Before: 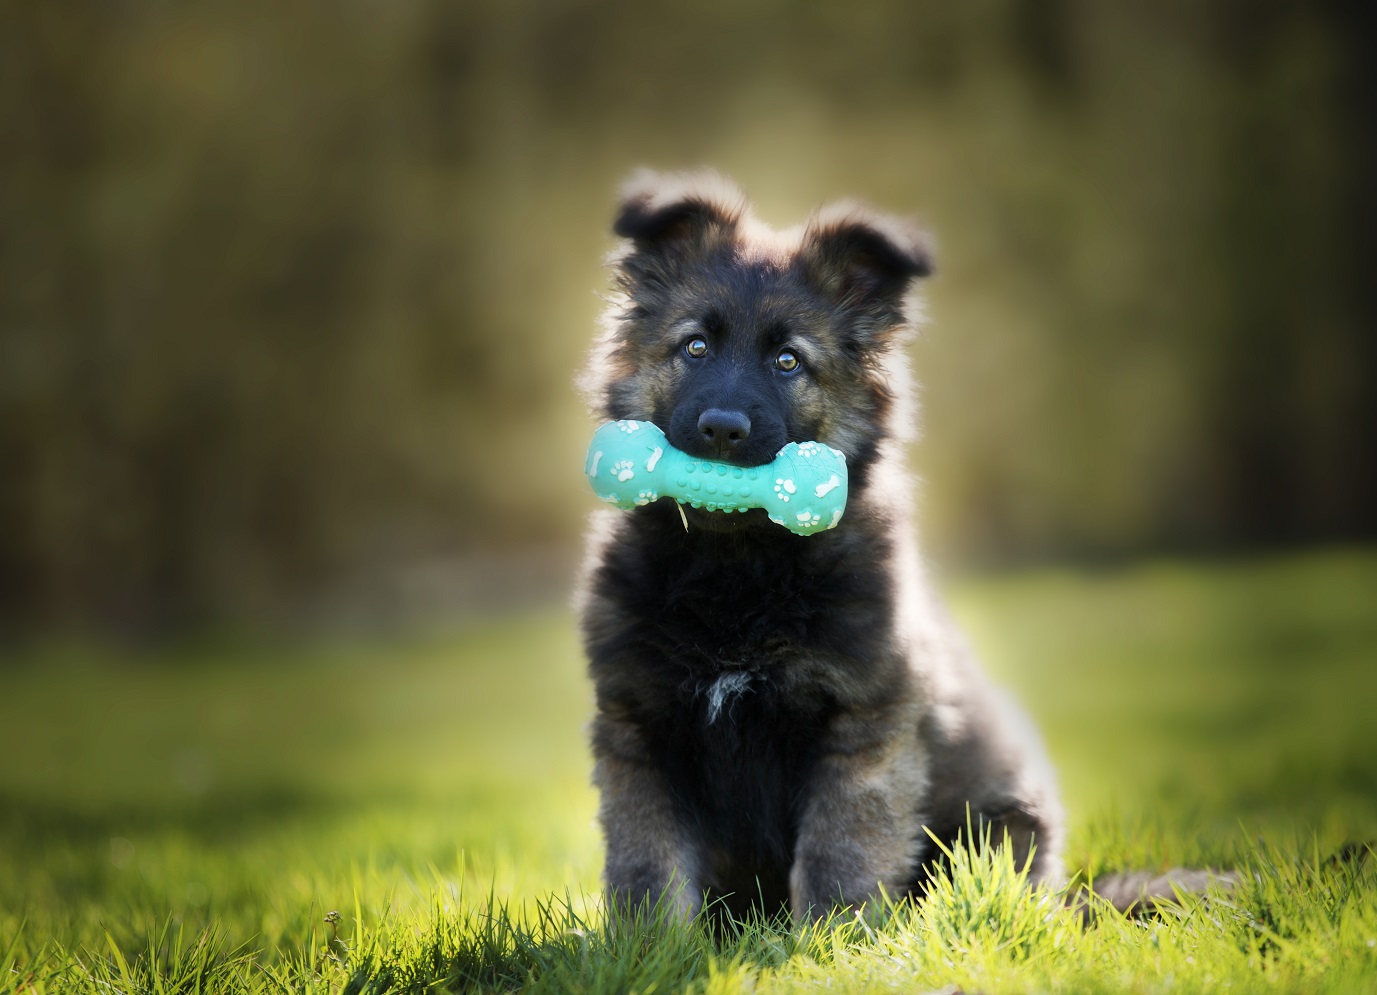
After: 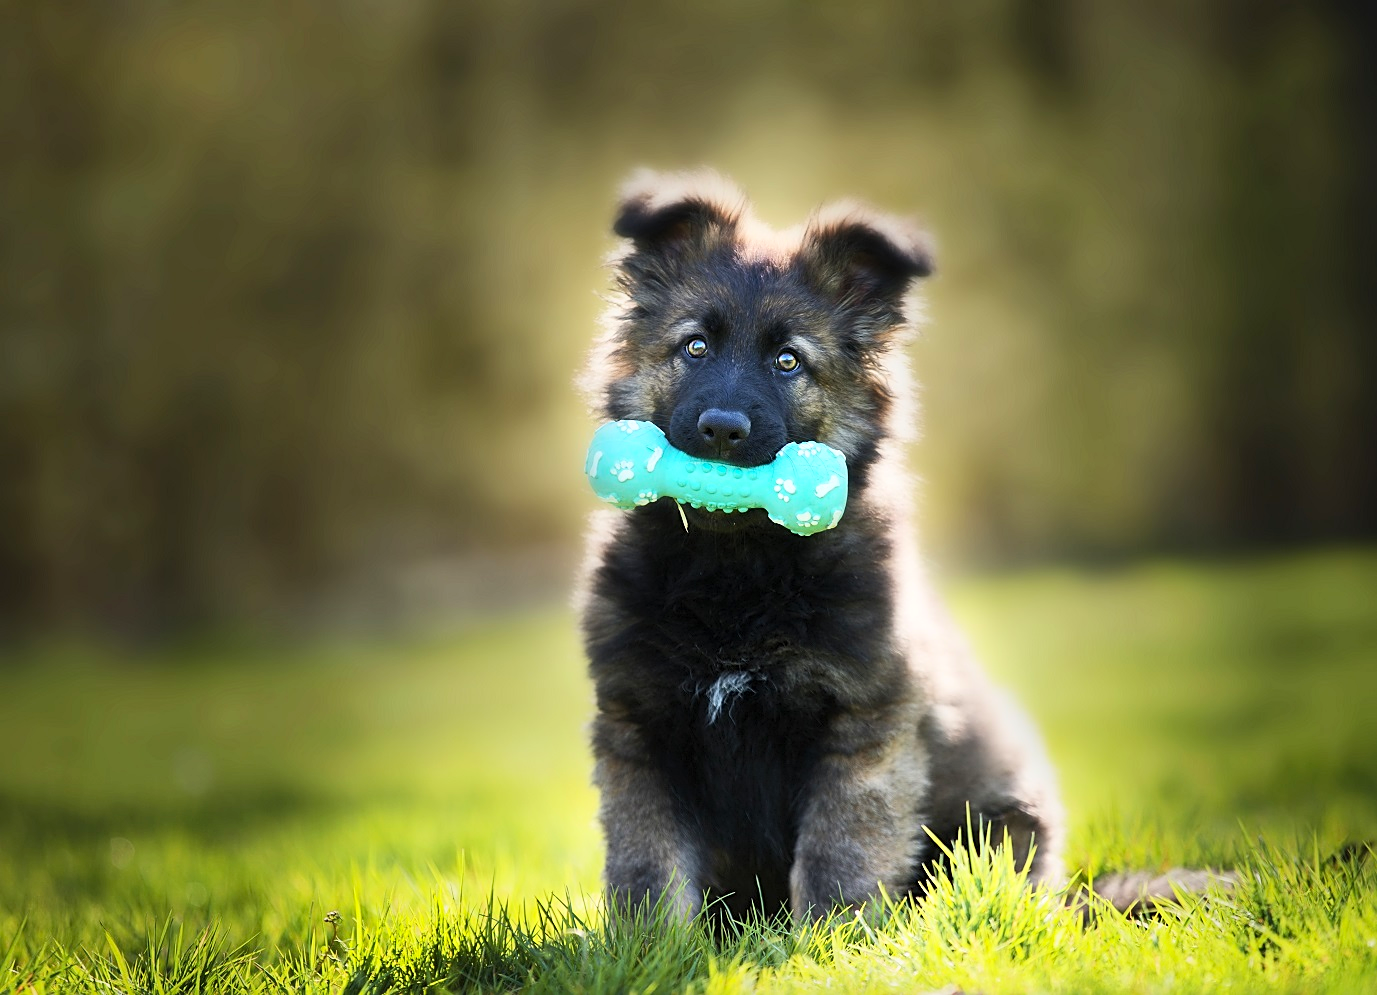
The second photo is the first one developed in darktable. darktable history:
sharpen: on, module defaults
contrast brightness saturation: contrast 0.2, brightness 0.16, saturation 0.22
